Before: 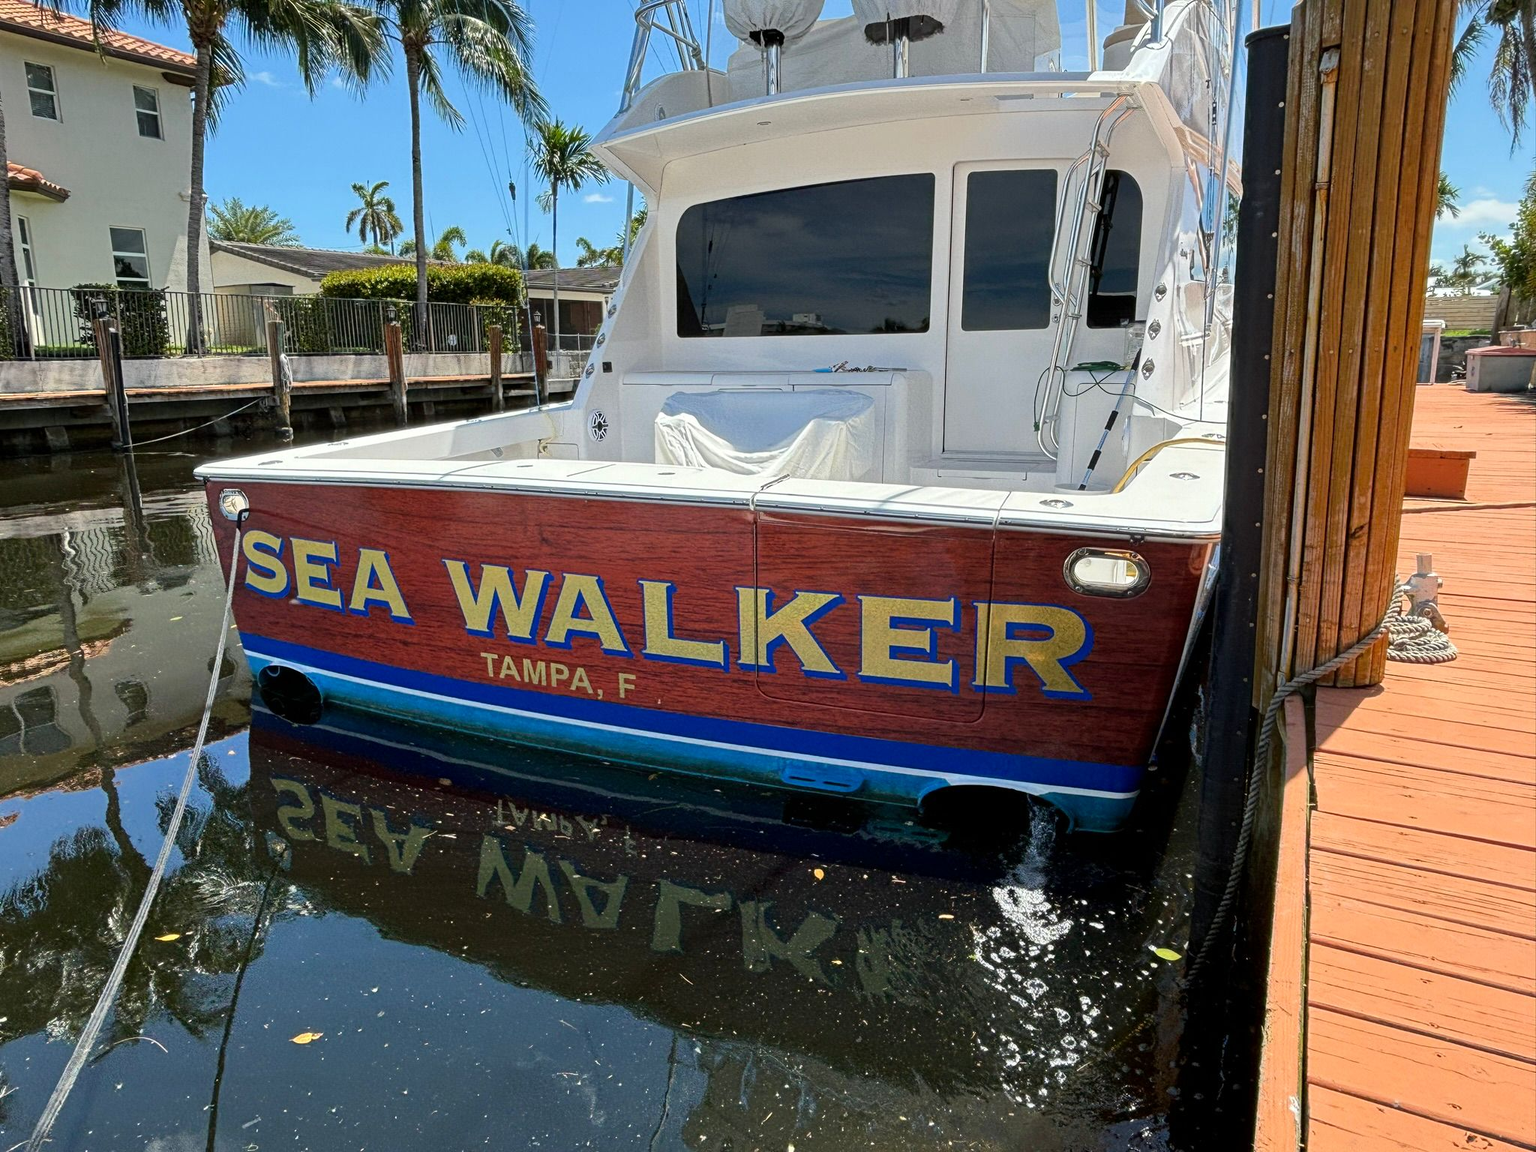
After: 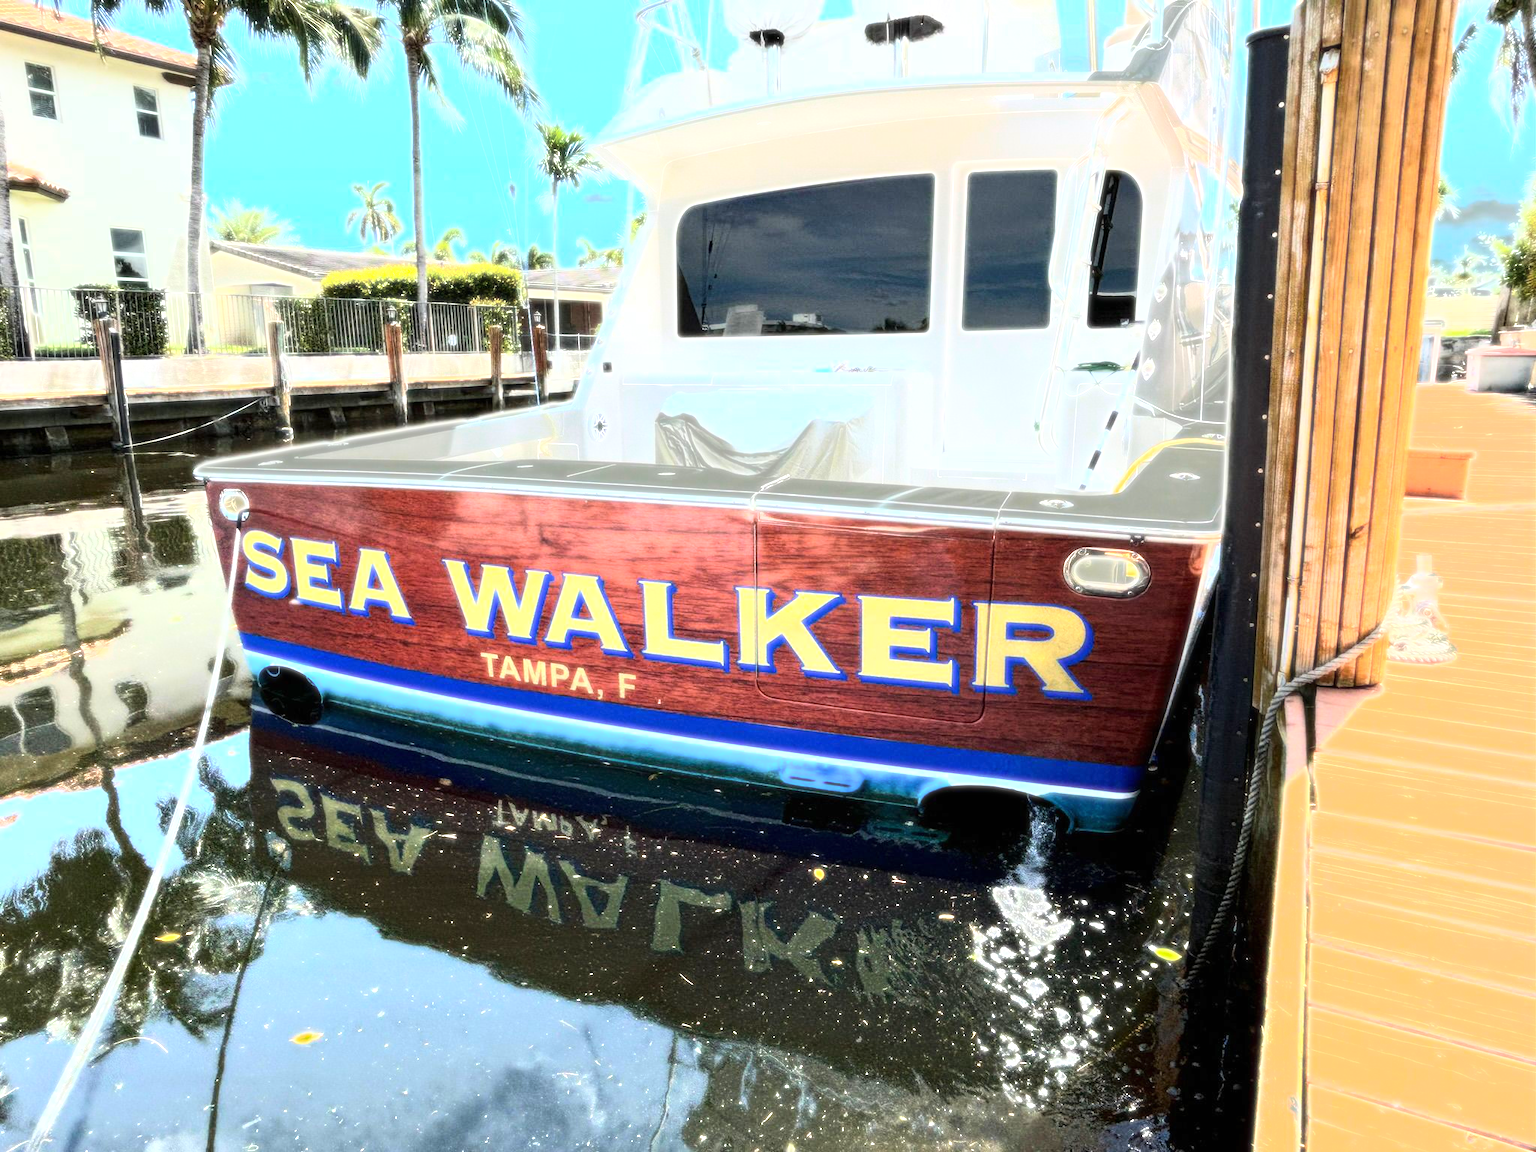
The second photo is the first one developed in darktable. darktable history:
tone equalizer: -8 EV -0.417 EV, -7 EV -0.389 EV, -6 EV -0.333 EV, -5 EV -0.222 EV, -3 EV 0.222 EV, -2 EV 0.333 EV, -1 EV 0.389 EV, +0 EV 0.417 EV, edges refinement/feathering 500, mask exposure compensation -1.57 EV, preserve details no
bloom: size 0%, threshold 54.82%, strength 8.31%
exposure: black level correction 0, exposure 1.2 EV, compensate highlight preservation false
